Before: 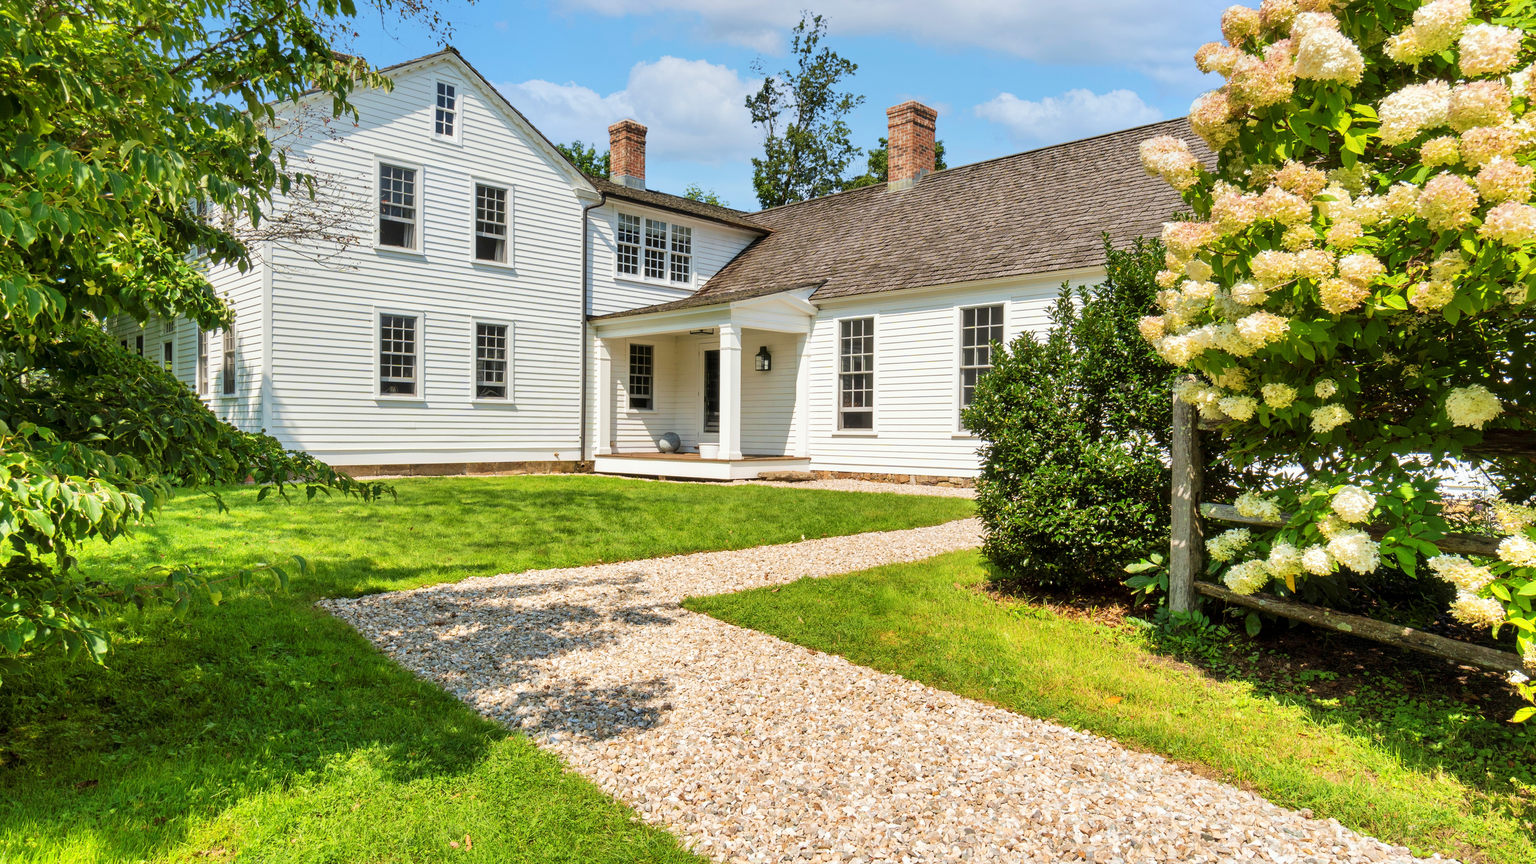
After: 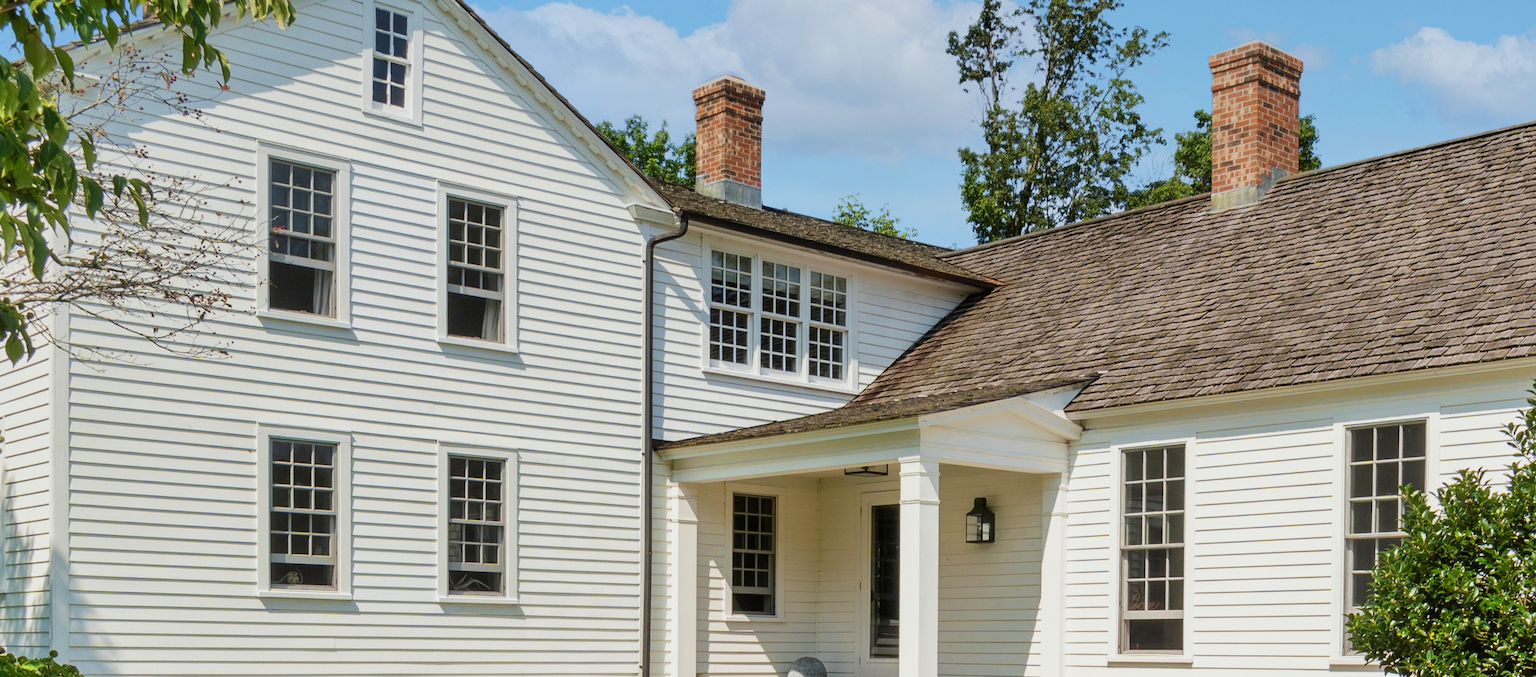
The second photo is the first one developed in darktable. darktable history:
exposure: exposure -0.21 EV, compensate highlight preservation false
crop: left 15.306%, top 9.065%, right 30.789%, bottom 48.638%
